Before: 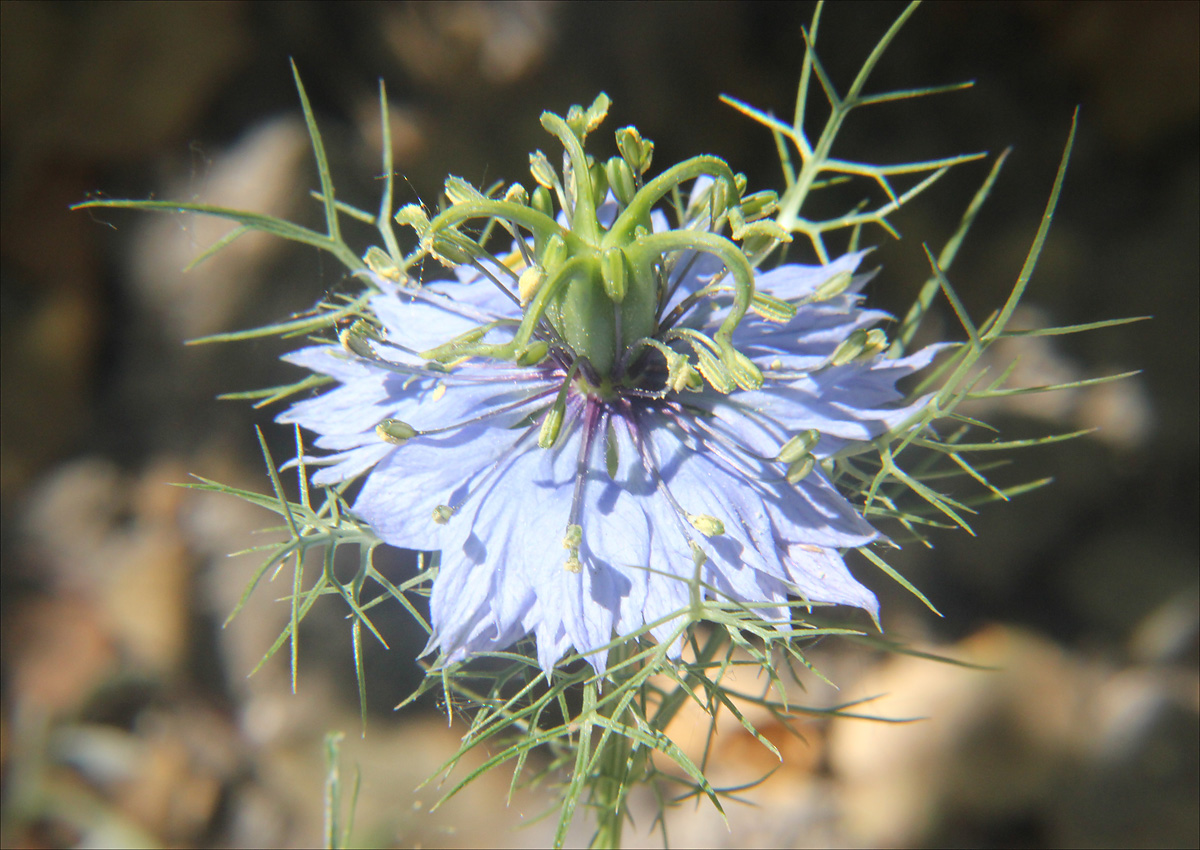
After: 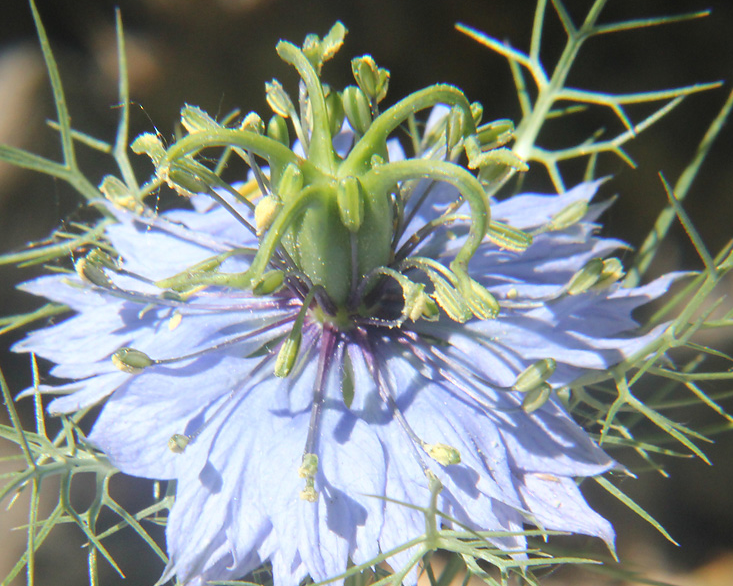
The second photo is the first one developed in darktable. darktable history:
crop: left 22.002%, top 8.418%, right 16.901%, bottom 22.531%
